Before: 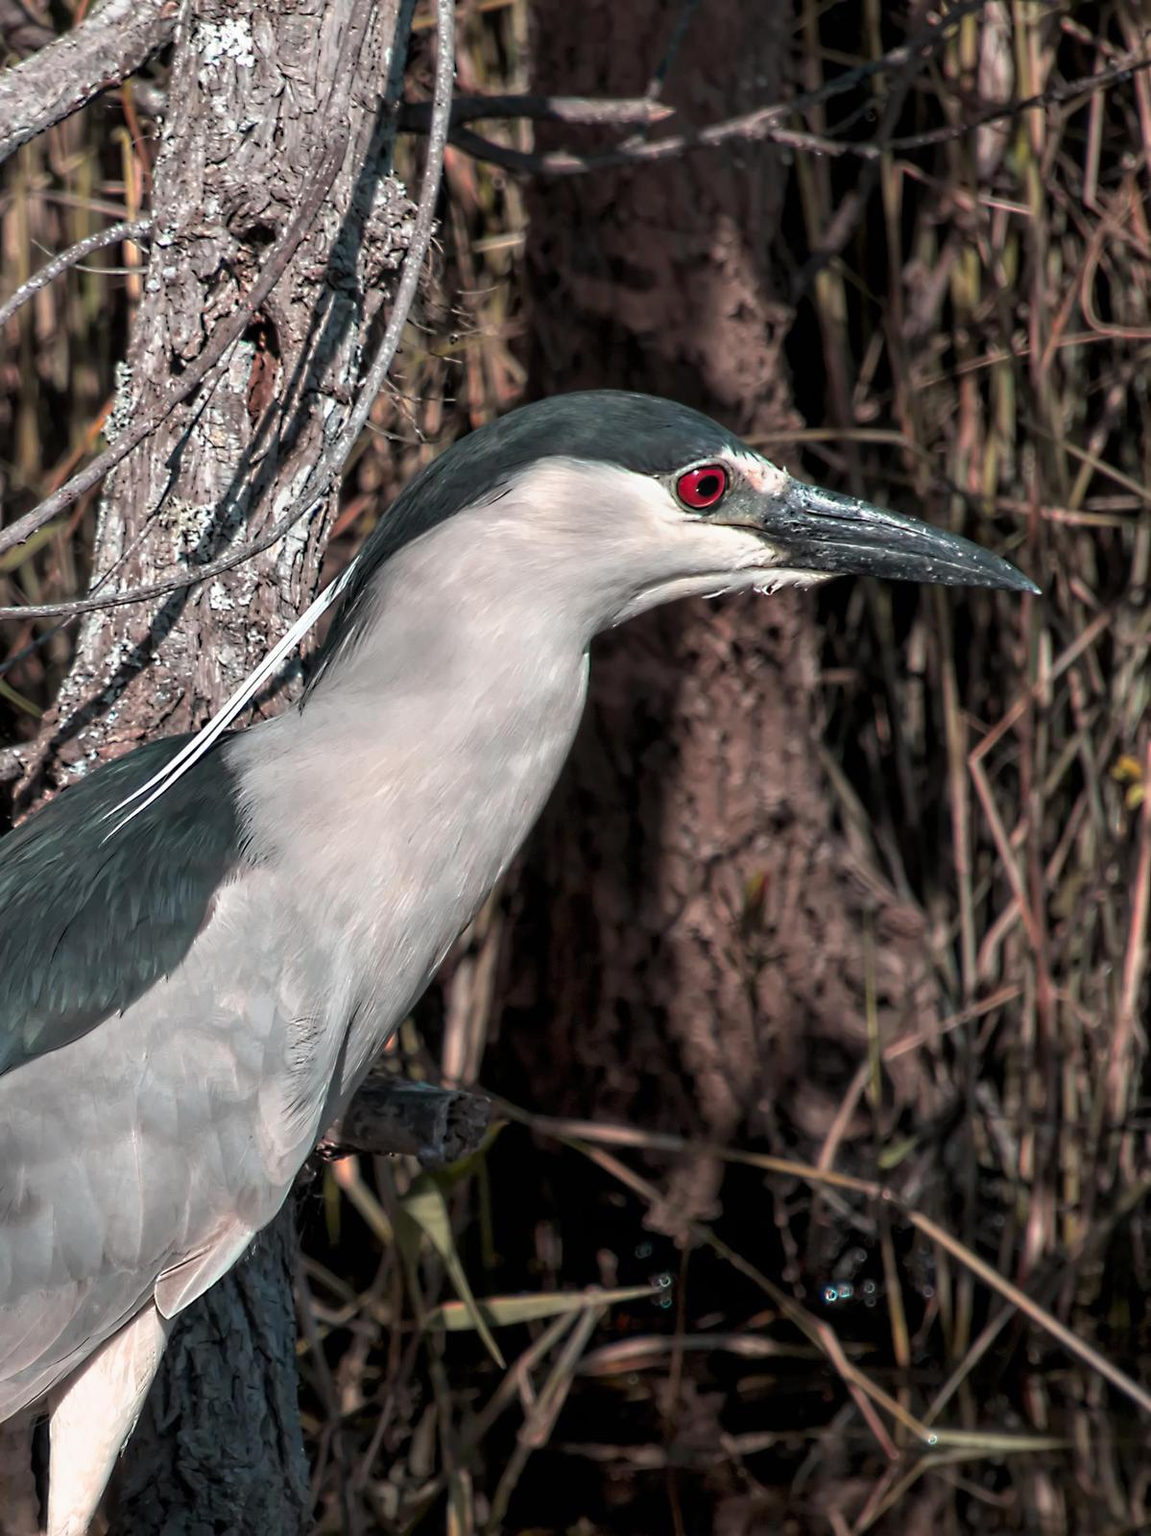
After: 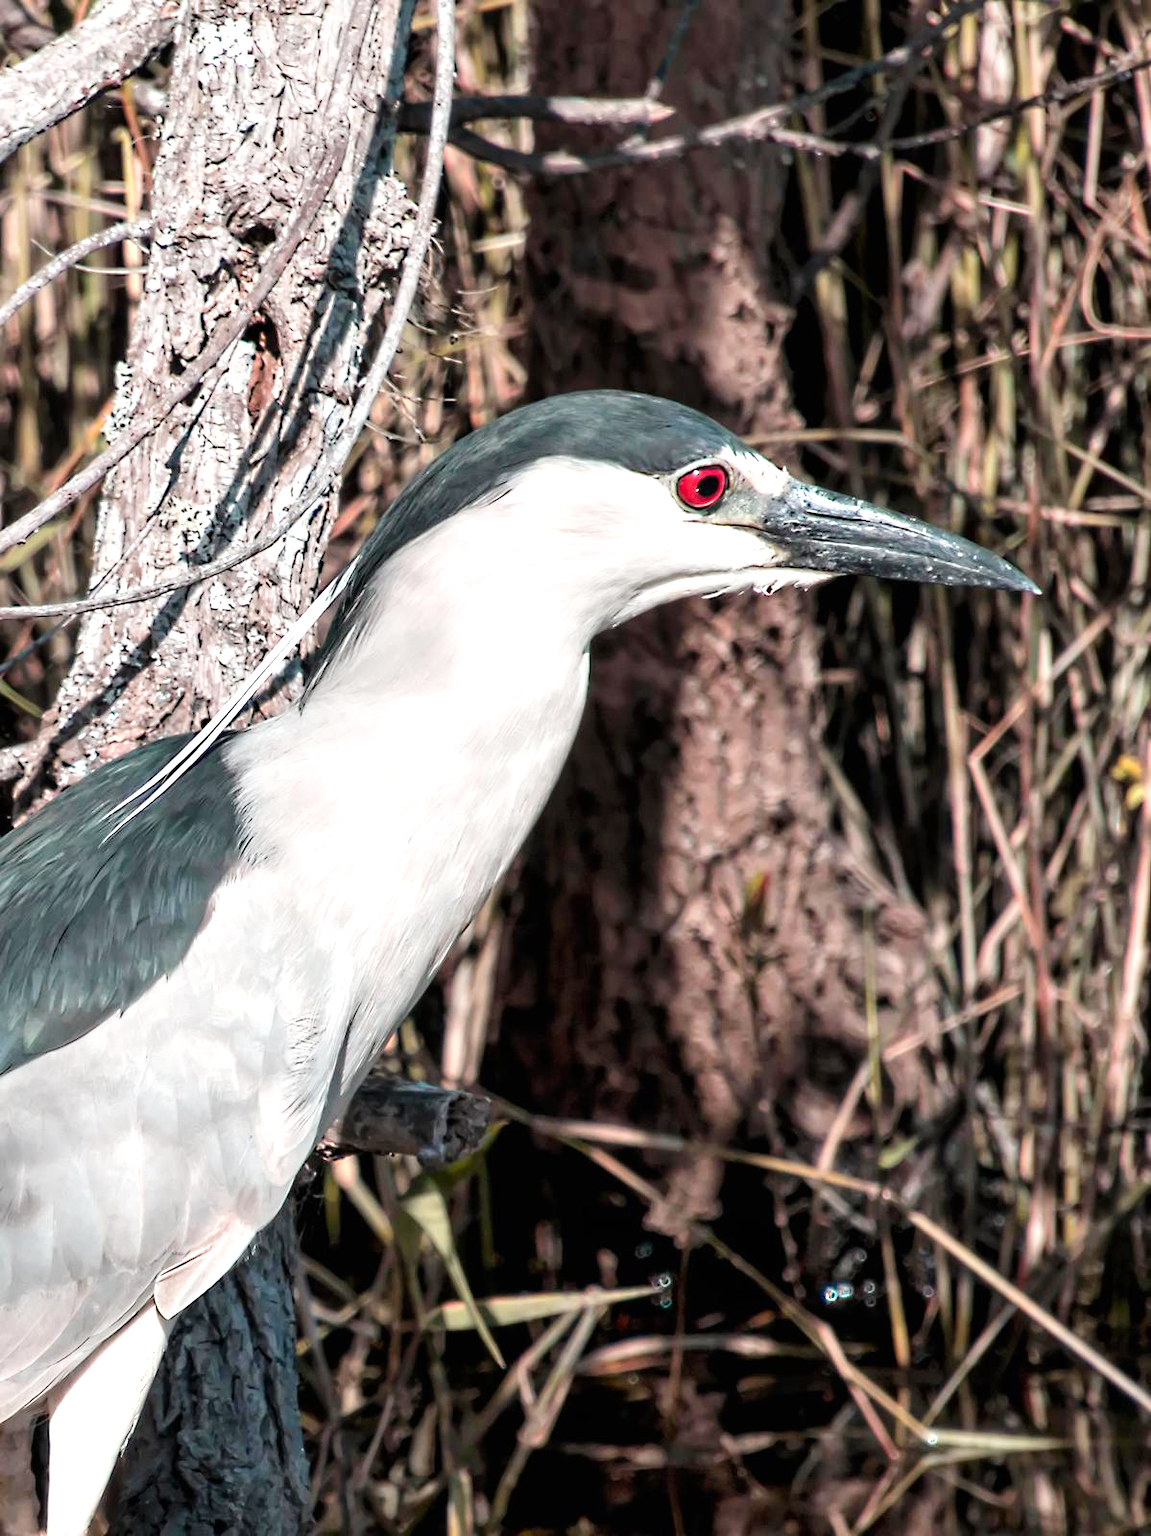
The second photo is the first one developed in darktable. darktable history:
tone curve: curves: ch0 [(0, 0) (0.004, 0.001) (0.133, 0.112) (0.325, 0.362) (0.832, 0.893) (1, 1)], preserve colors none
exposure: black level correction -0.001, exposure 0.906 EV, compensate exposure bias true, compensate highlight preservation false
